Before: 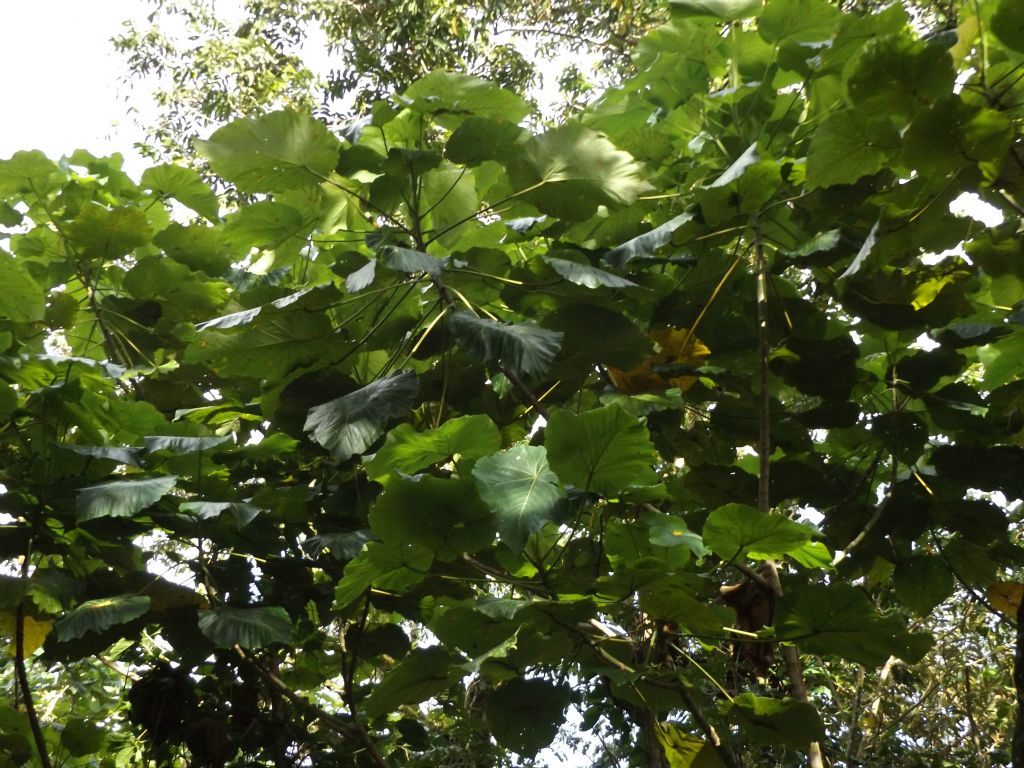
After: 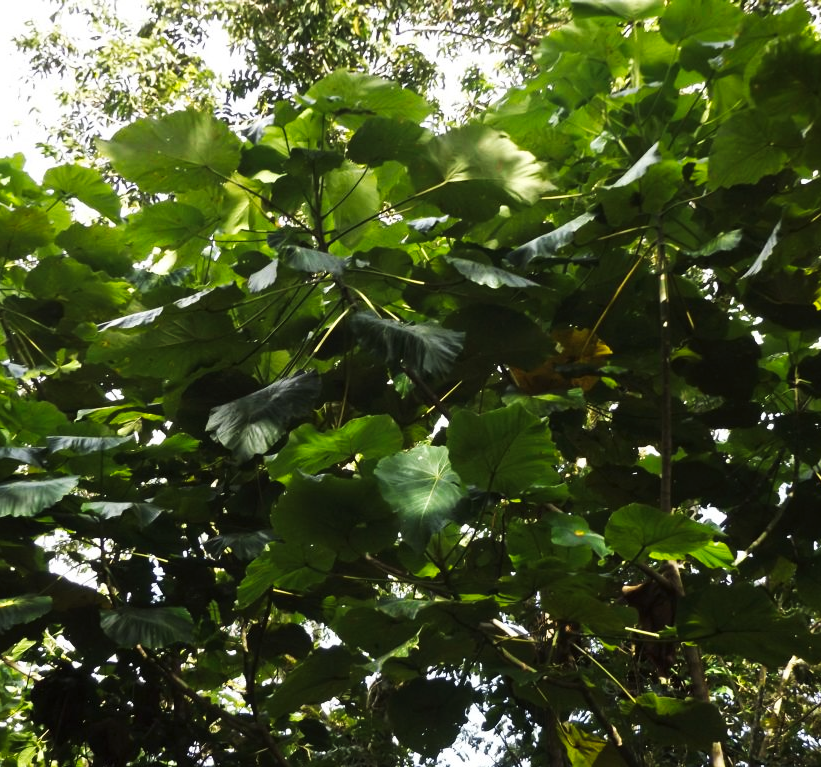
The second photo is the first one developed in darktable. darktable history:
crop and rotate: left 9.616%, right 10.117%
tone curve: curves: ch0 [(0, 0) (0.003, 0.003) (0.011, 0.012) (0.025, 0.024) (0.044, 0.039) (0.069, 0.052) (0.1, 0.072) (0.136, 0.097) (0.177, 0.128) (0.224, 0.168) (0.277, 0.217) (0.335, 0.276) (0.399, 0.345) (0.468, 0.429) (0.543, 0.524) (0.623, 0.628) (0.709, 0.732) (0.801, 0.829) (0.898, 0.919) (1, 1)], preserve colors none
